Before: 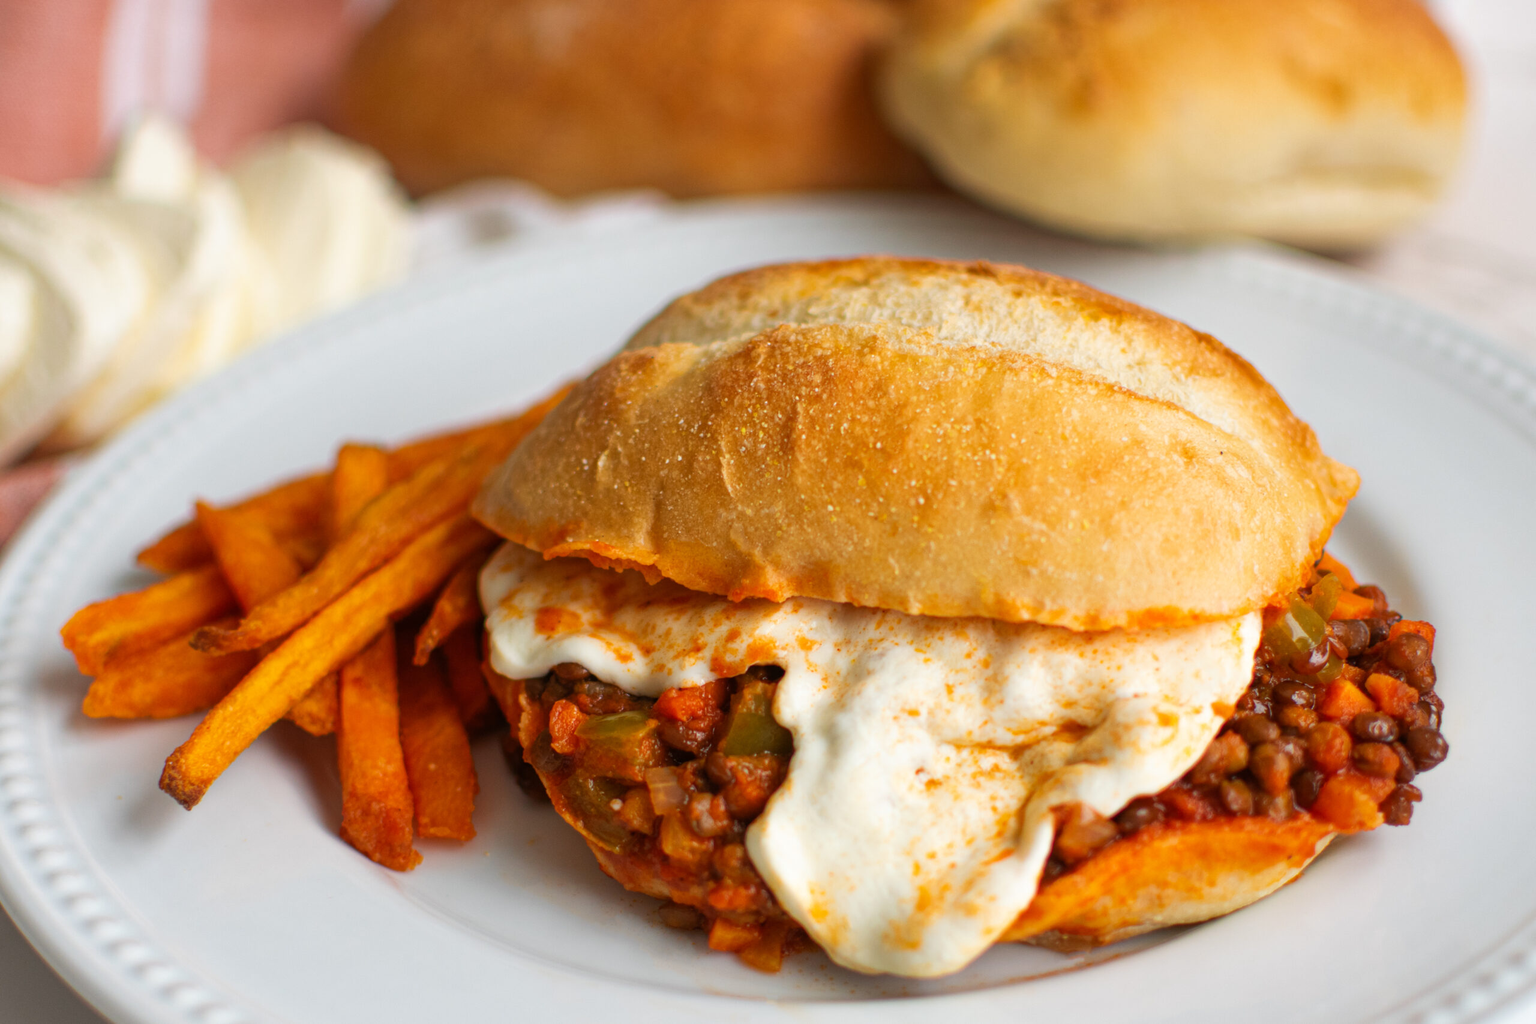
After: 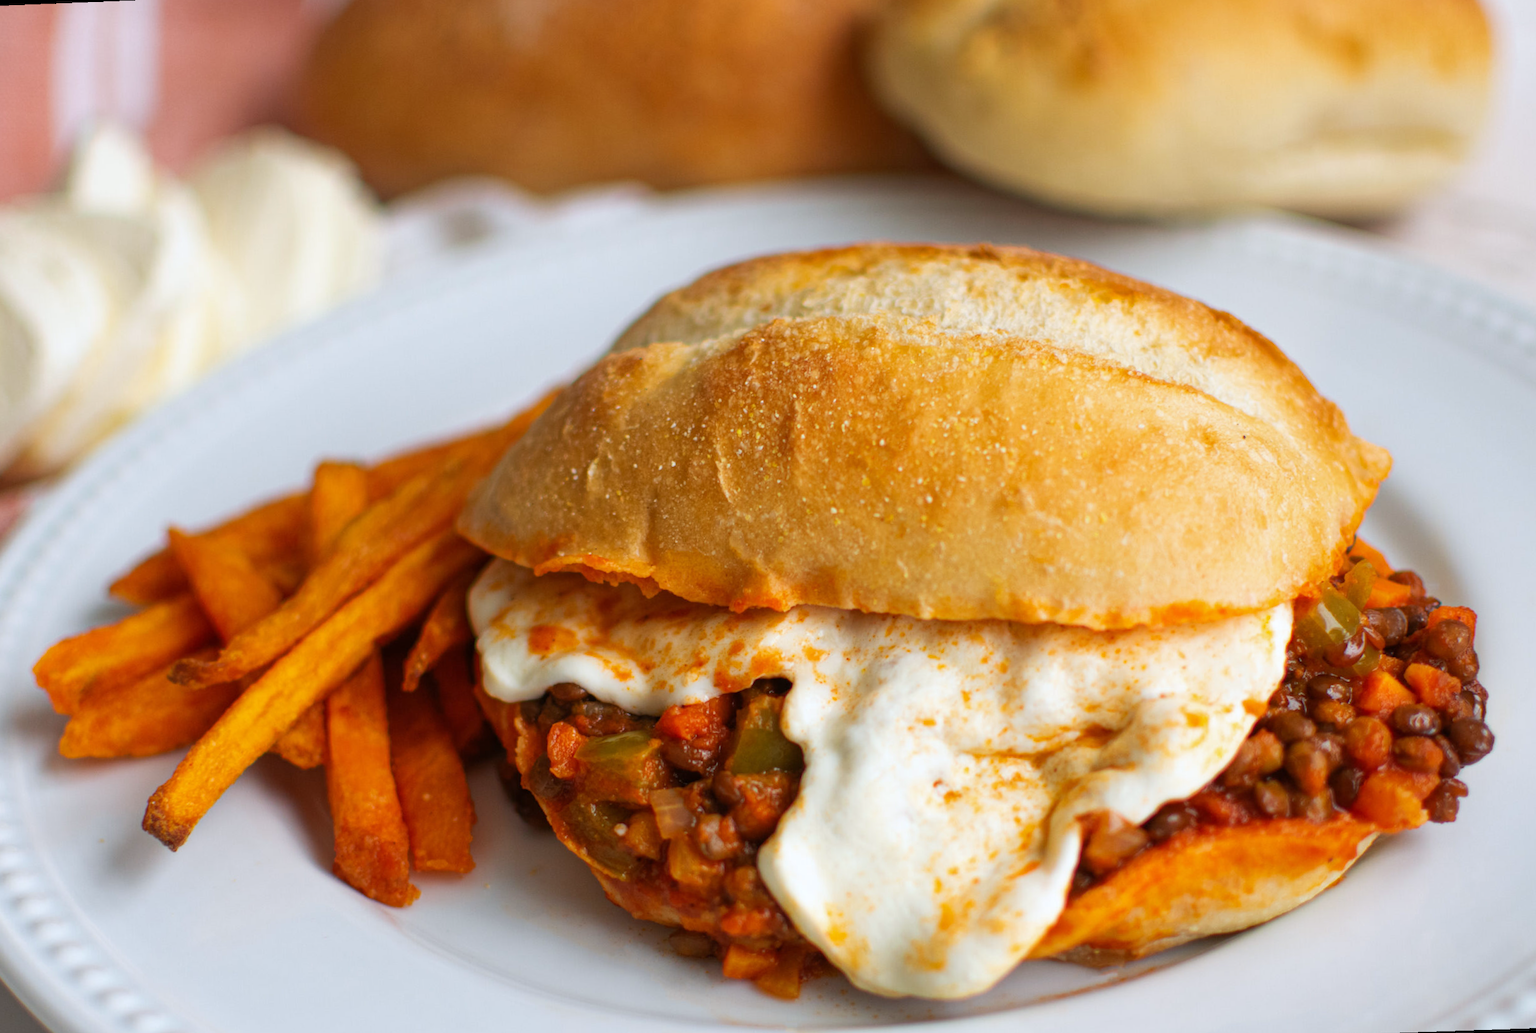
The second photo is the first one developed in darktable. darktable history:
rotate and perspective: rotation -2.12°, lens shift (vertical) 0.009, lens shift (horizontal) -0.008, automatic cropping original format, crop left 0.036, crop right 0.964, crop top 0.05, crop bottom 0.959
white balance: red 0.976, blue 1.04
